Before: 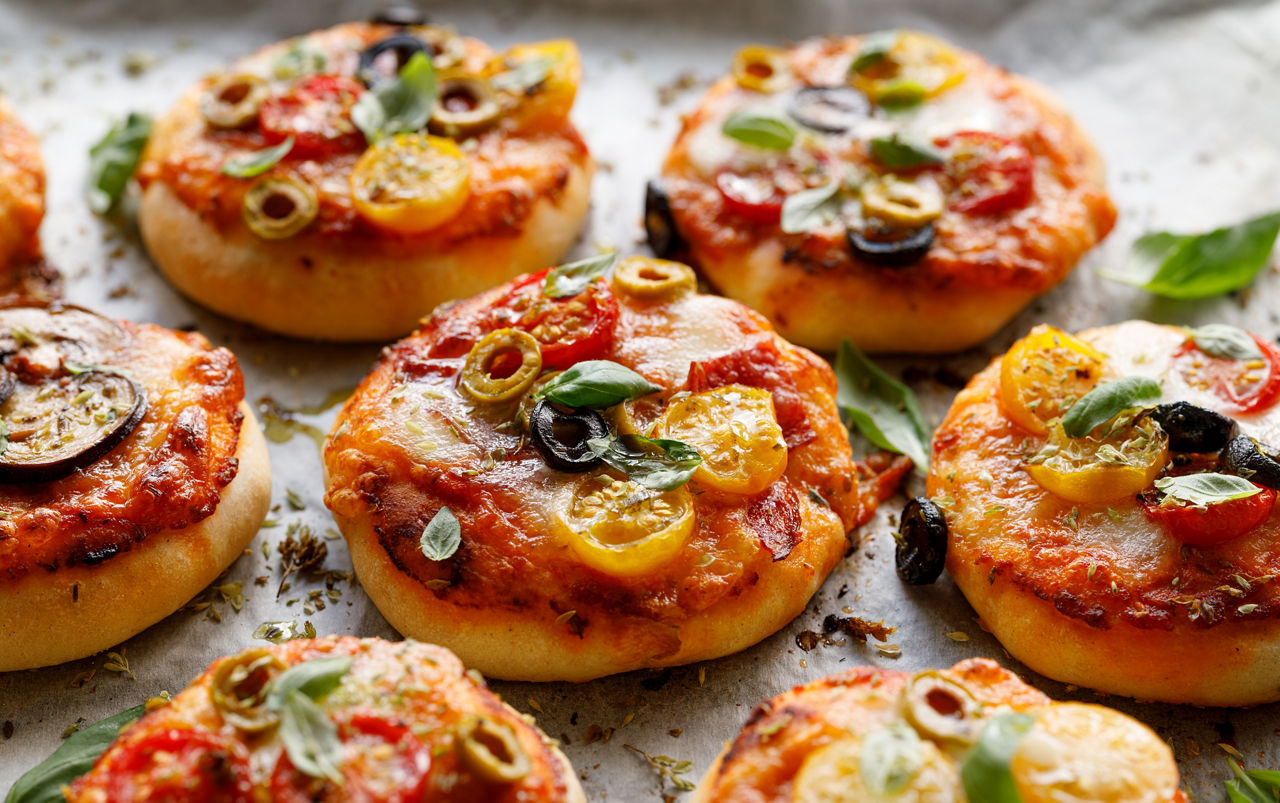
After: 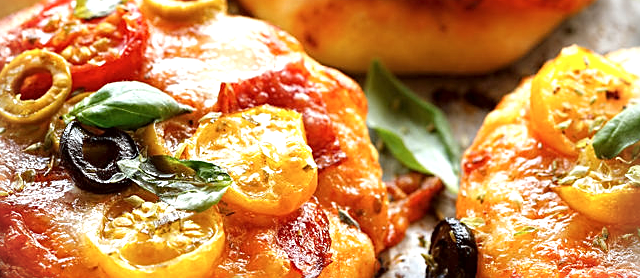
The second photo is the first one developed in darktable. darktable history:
sharpen: on, module defaults
exposure: black level correction 0, exposure 0.697 EV, compensate highlight preservation false
crop: left 36.776%, top 34.749%, right 13.165%, bottom 30.509%
vignetting: fall-off start 91.25%
contrast brightness saturation: saturation -0.049
color correction: highlights a* -2.92, highlights b* -2.2, shadows a* 2.01, shadows b* 2.65
